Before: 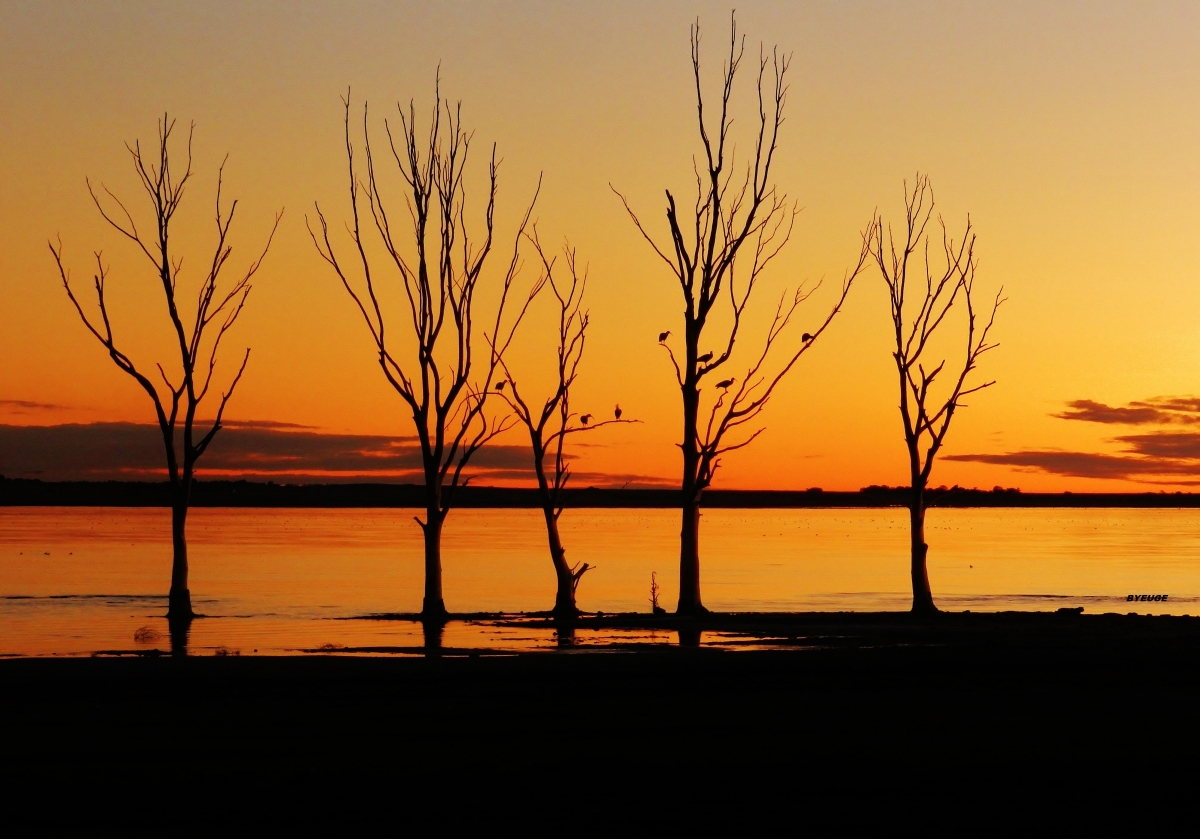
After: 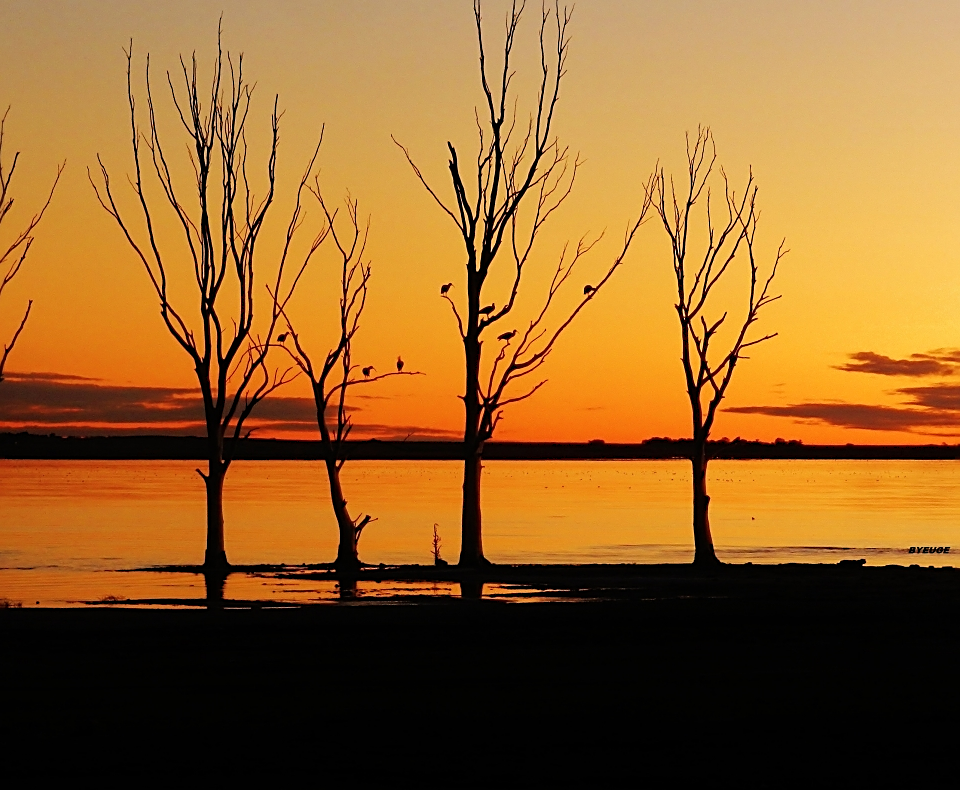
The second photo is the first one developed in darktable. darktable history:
tone equalizer: on, module defaults
sharpen: on, module defaults
crop and rotate: left 18.184%, top 5.753%, right 1.76%
levels: mode automatic, black 0.107%, levels [0, 0.618, 1]
